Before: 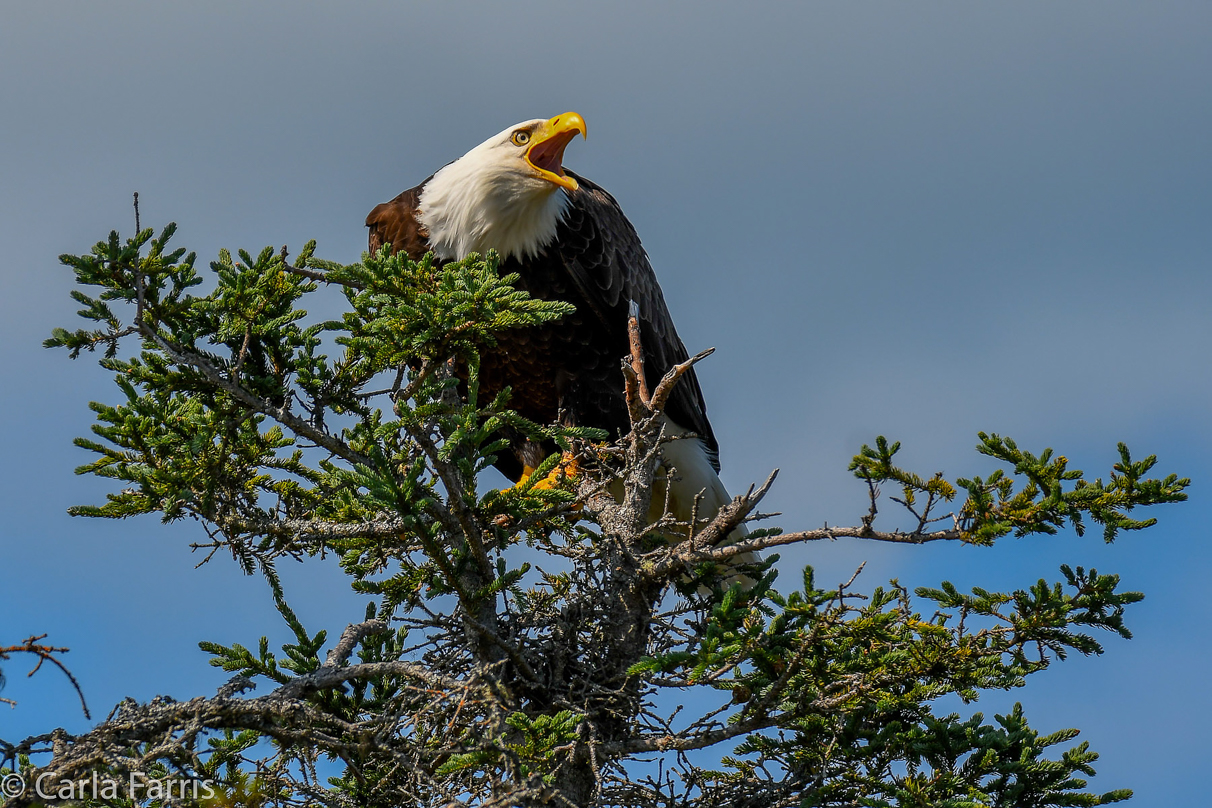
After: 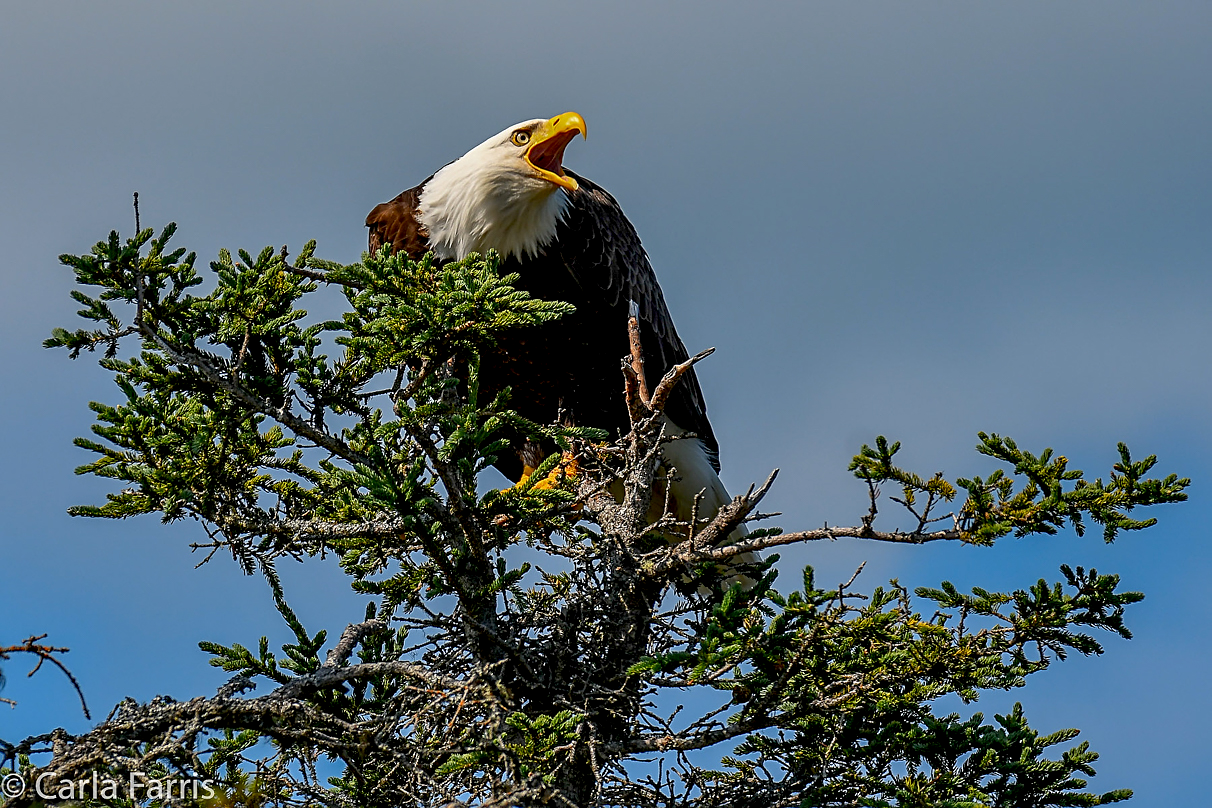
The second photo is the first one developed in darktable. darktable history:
exposure: black level correction 0.009, exposure 0.017 EV, compensate exposure bias true, compensate highlight preservation false
sharpen: on, module defaults
